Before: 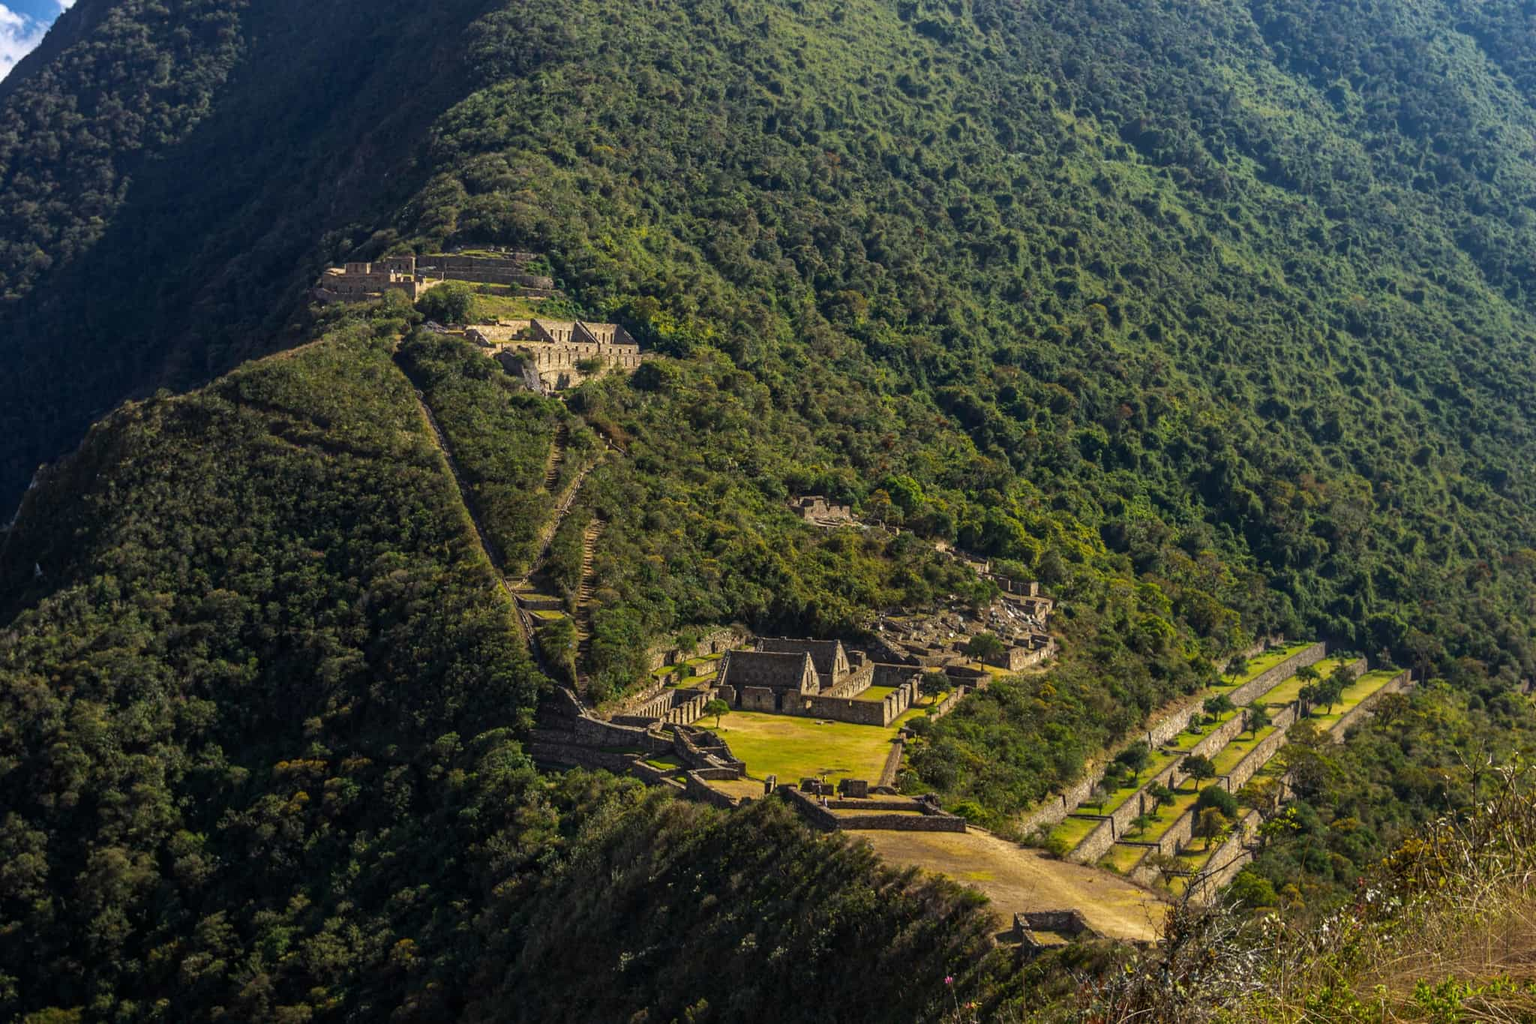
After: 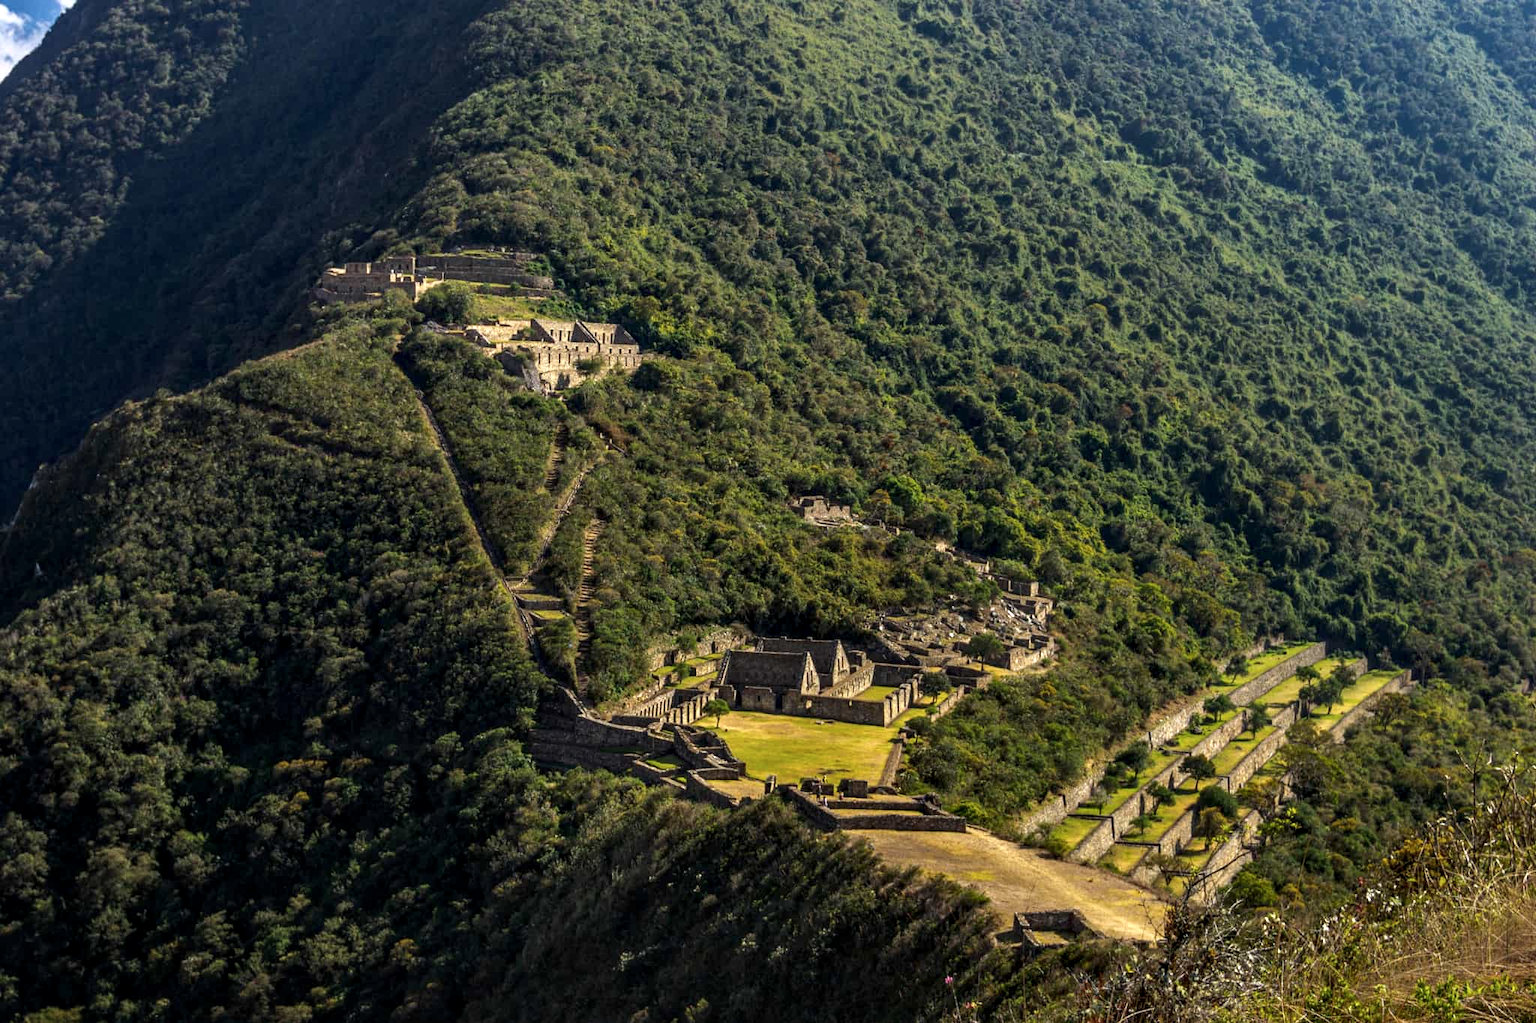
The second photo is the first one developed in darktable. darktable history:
contrast equalizer: octaves 7, y [[0.546, 0.552, 0.554, 0.554, 0.552, 0.546], [0.5 ×6], [0.5 ×6], [0 ×6], [0 ×6]]
